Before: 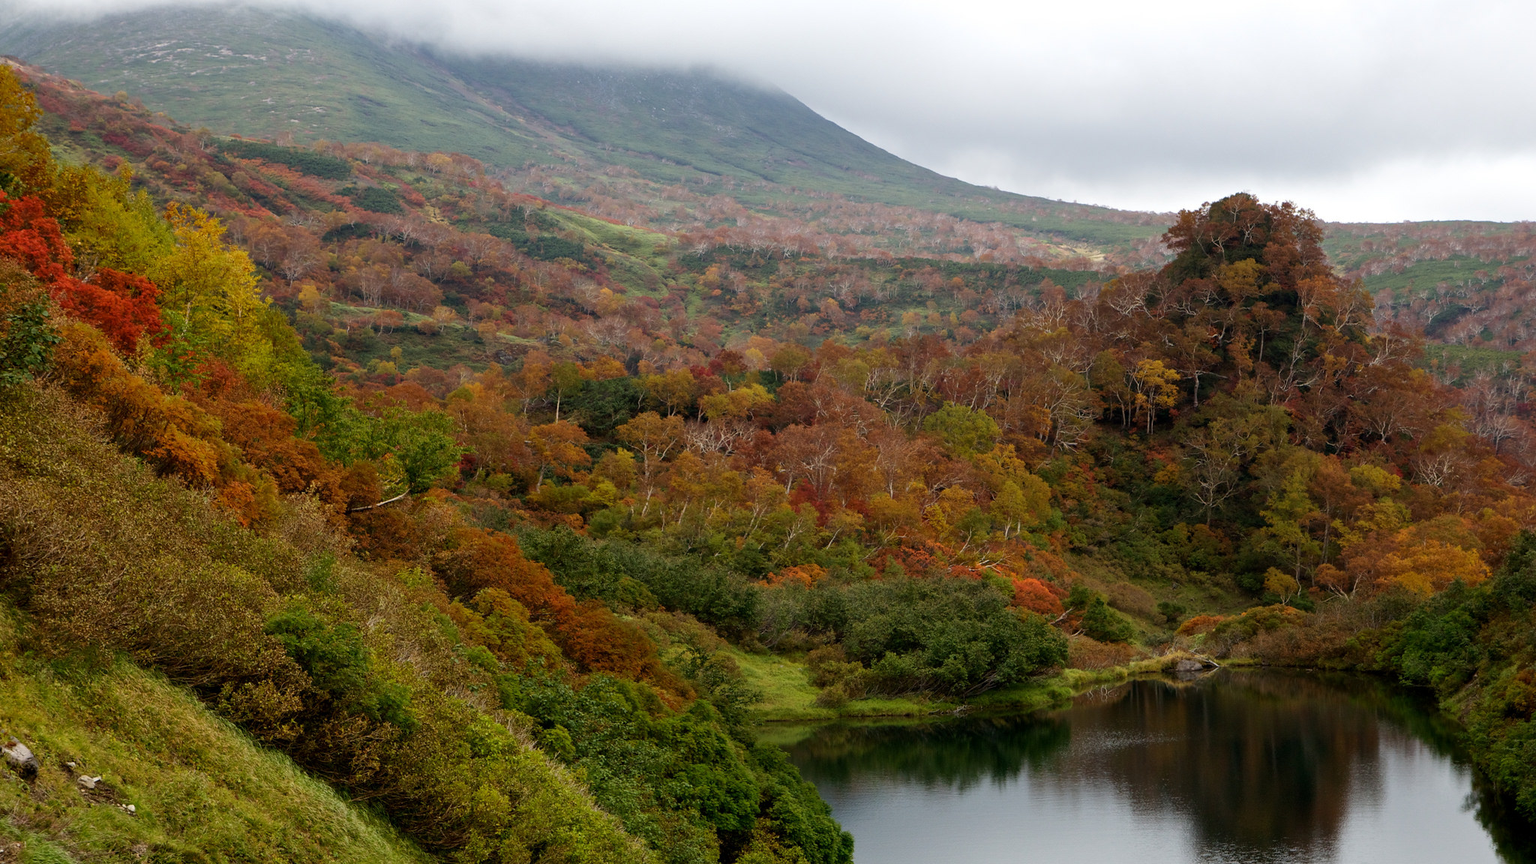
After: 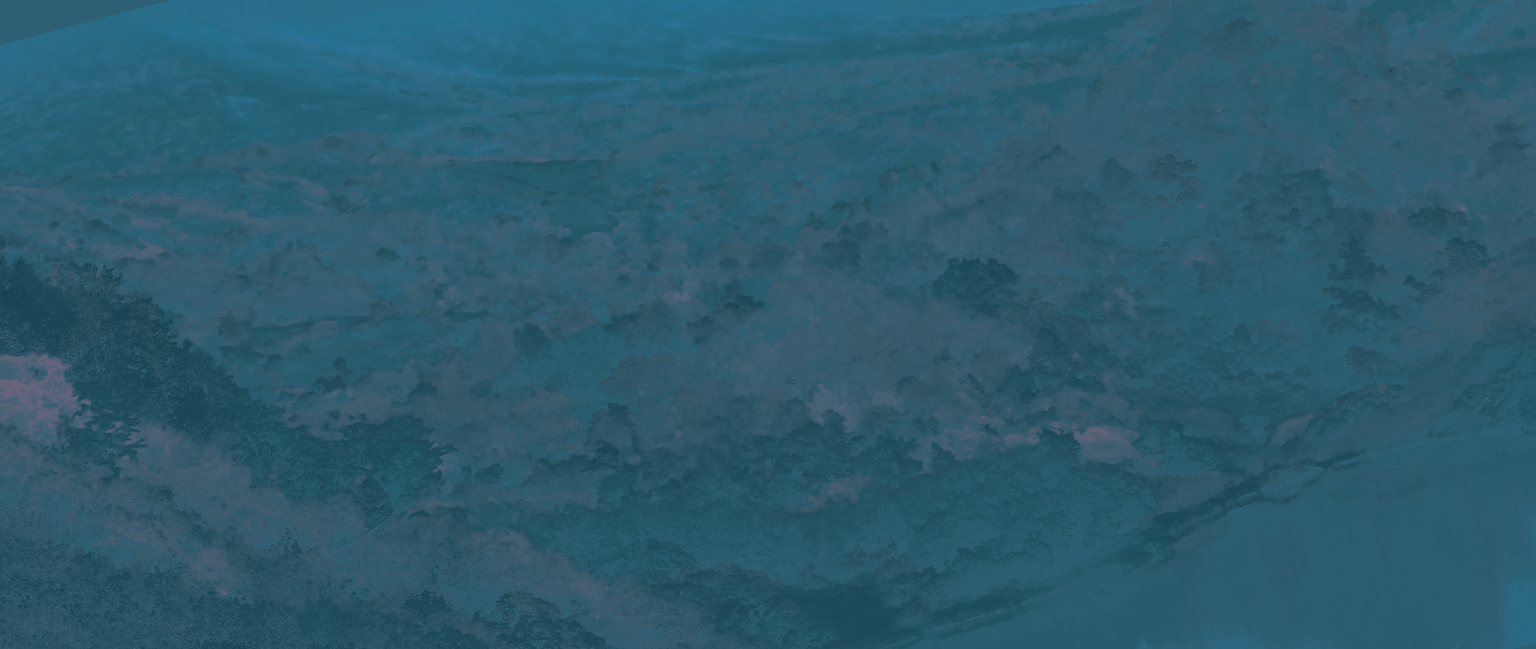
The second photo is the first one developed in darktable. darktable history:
exposure: black level correction -0.03, compensate highlight preservation false
rotate and perspective: rotation -14.8°, crop left 0.1, crop right 0.903, crop top 0.25, crop bottom 0.748
color calibration: illuminant F (fluorescent), F source F9 (Cool White Deluxe 4150 K) – high CRI, x 0.374, y 0.373, temperature 4158.34 K
split-toning: shadows › hue 212.4°, balance -70
crop and rotate: top 0%, bottom 5.097%
contrast brightness saturation: contrast -0.99, brightness -0.17, saturation 0.75
tone equalizer: on, module defaults
